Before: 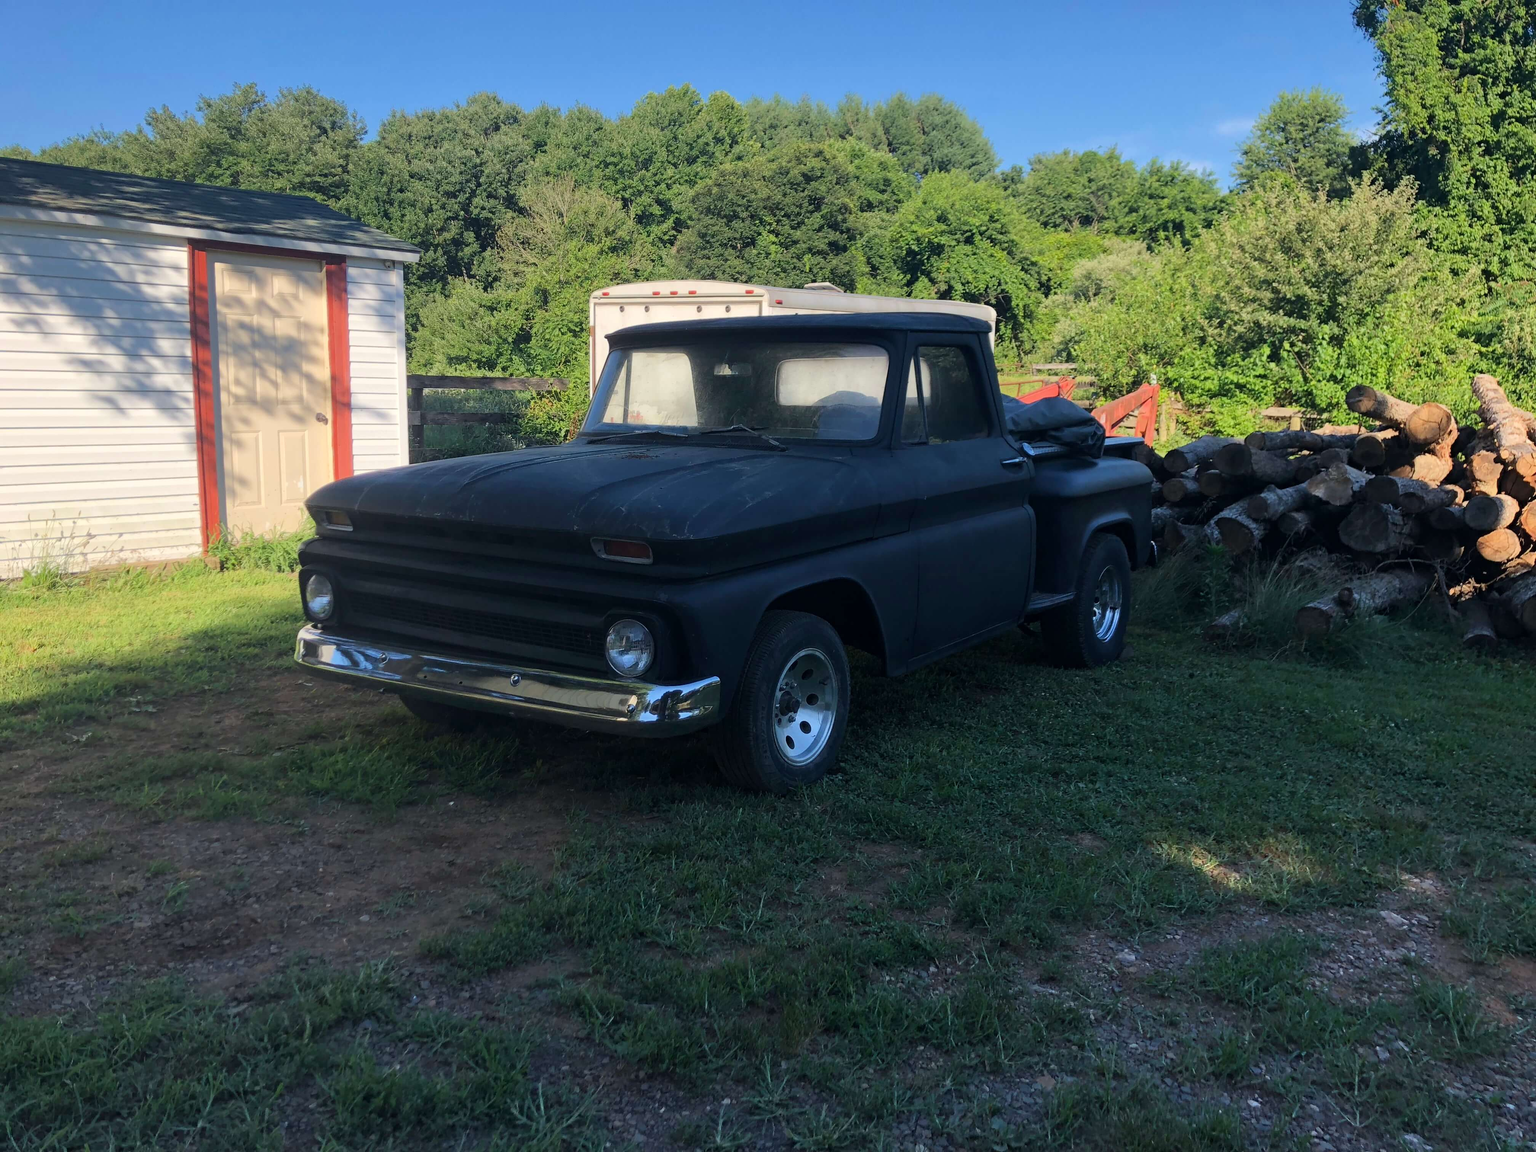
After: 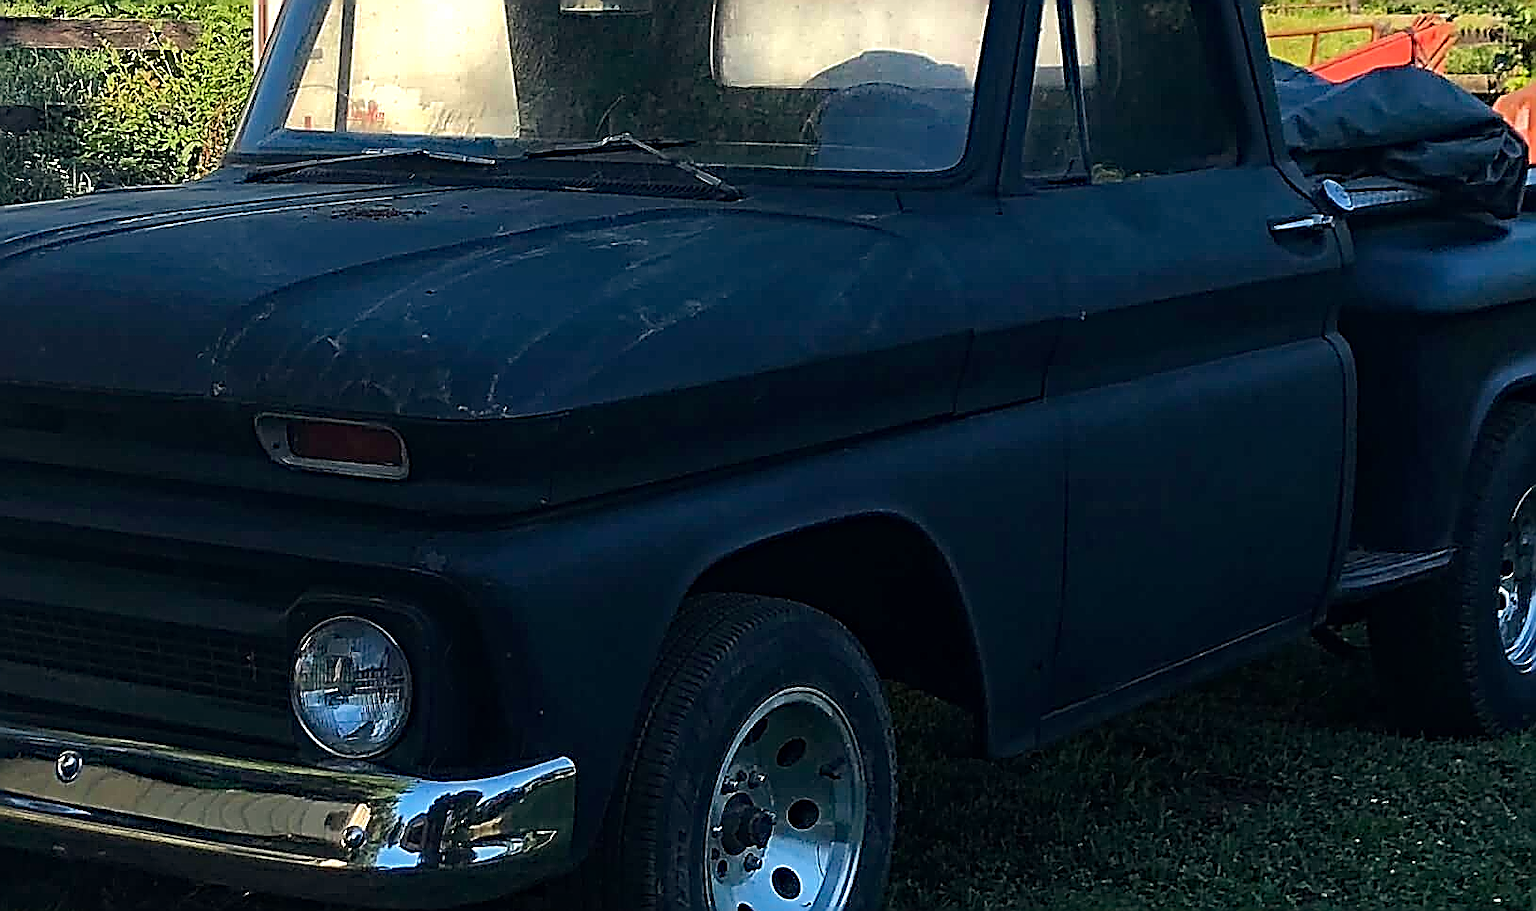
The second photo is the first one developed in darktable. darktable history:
sharpen: amount 2
crop: left 31.751%, top 32.172%, right 27.8%, bottom 35.83%
haze removal: strength 0.42, compatibility mode true, adaptive false
white balance: red 1.045, blue 0.932
